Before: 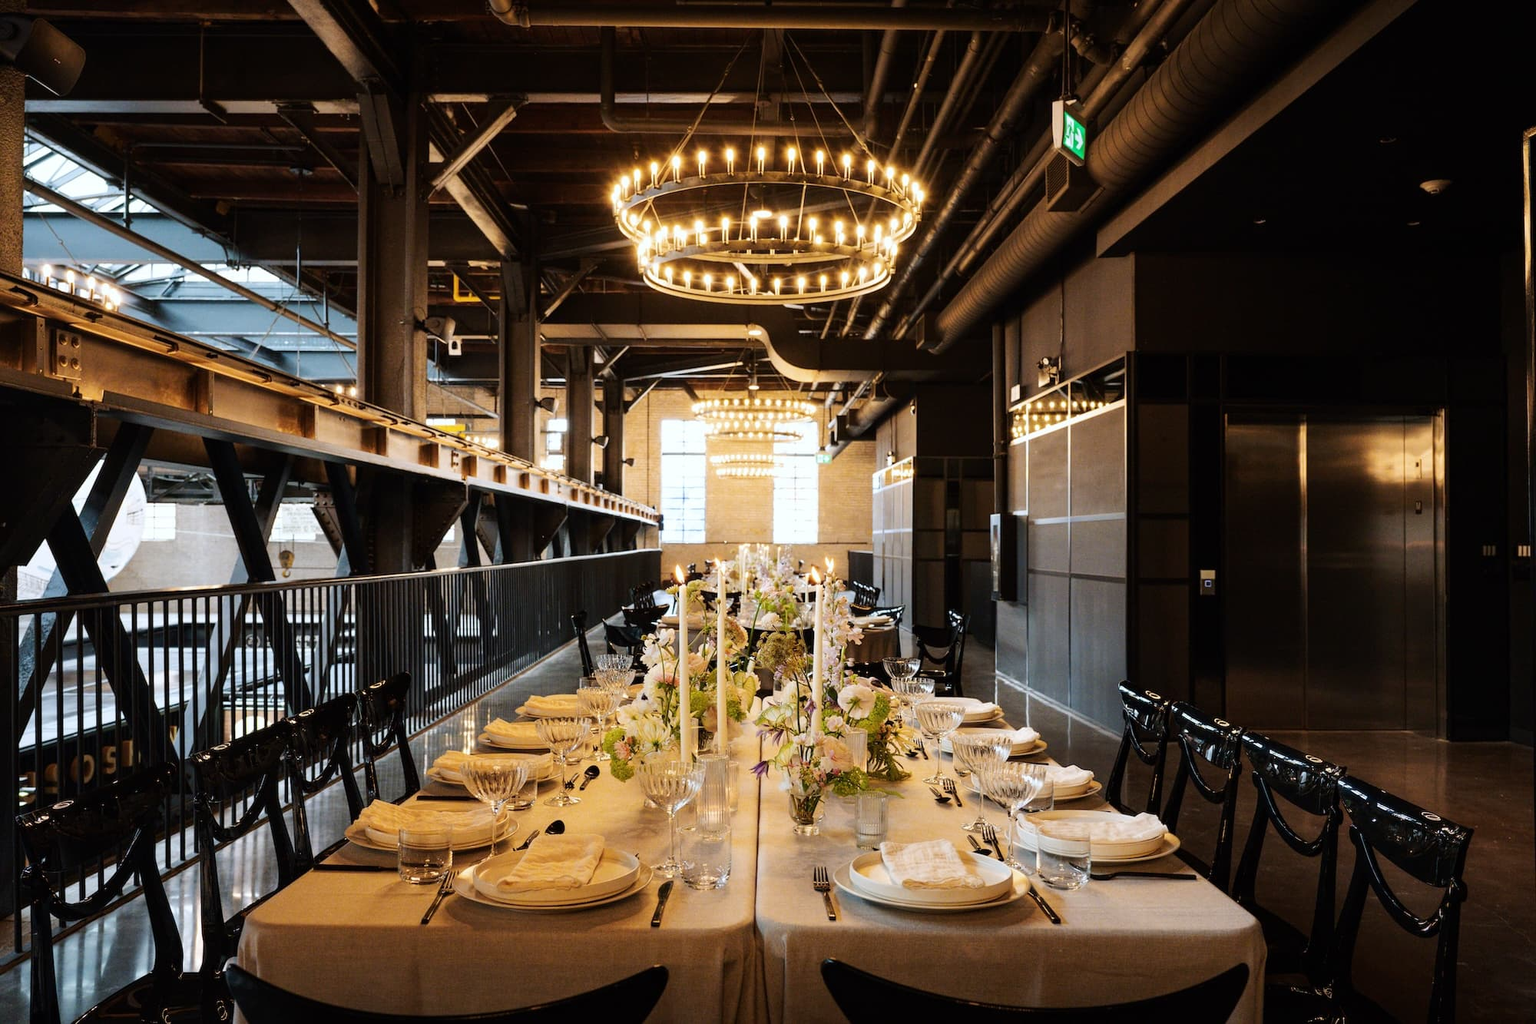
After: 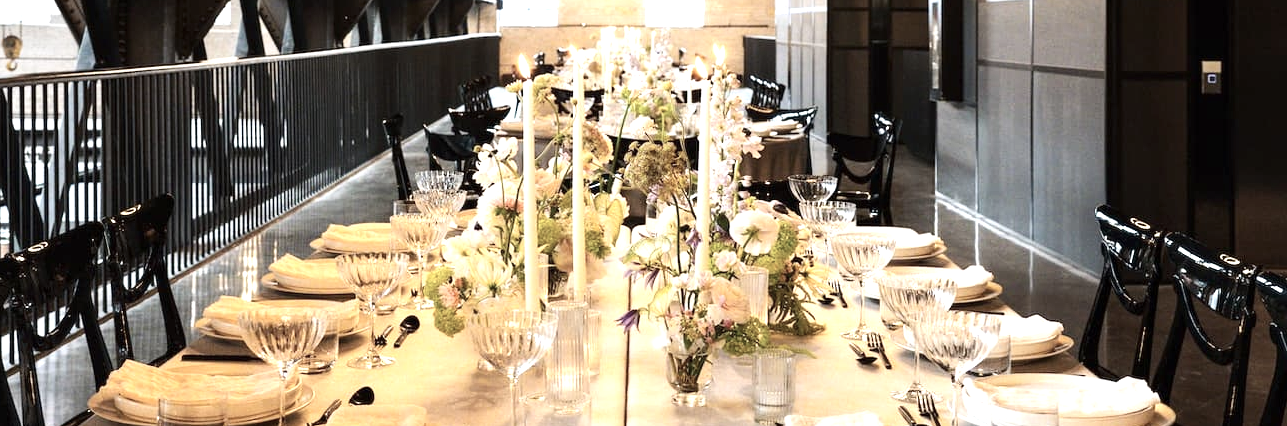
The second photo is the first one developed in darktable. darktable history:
crop: left 18.091%, top 51.13%, right 17.525%, bottom 16.85%
contrast brightness saturation: contrast 0.1, saturation -0.36
exposure: exposure 0.95 EV, compensate highlight preservation false
